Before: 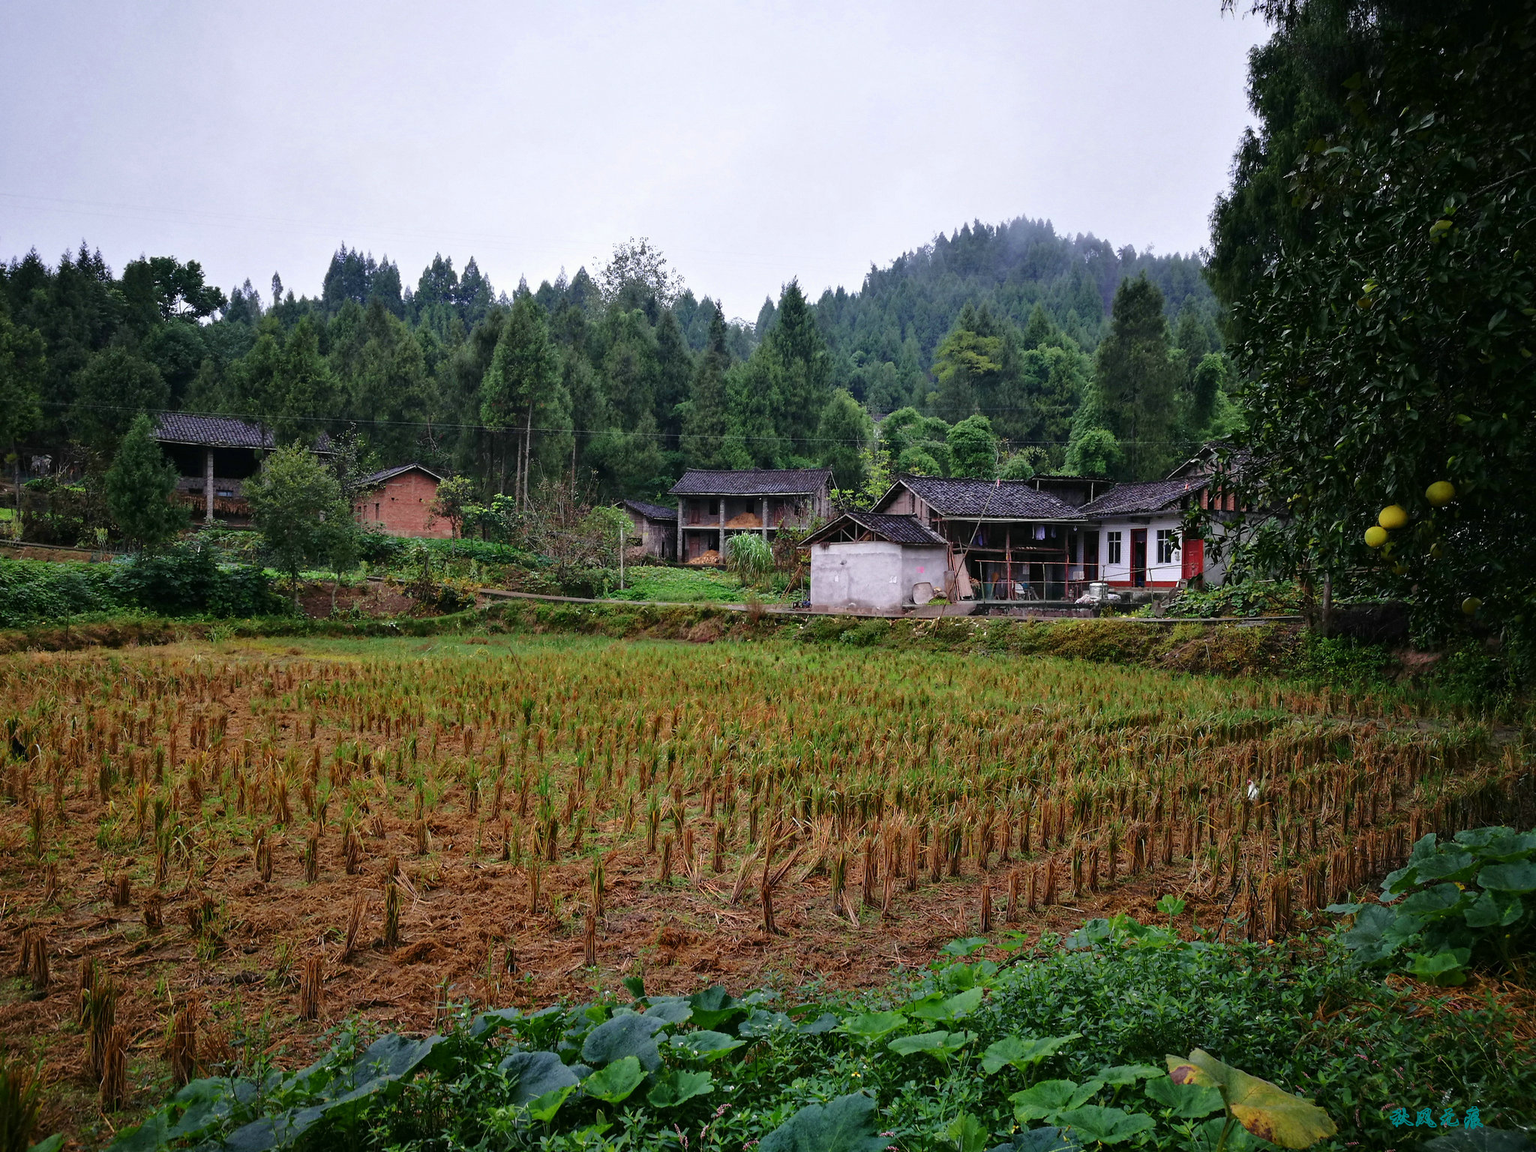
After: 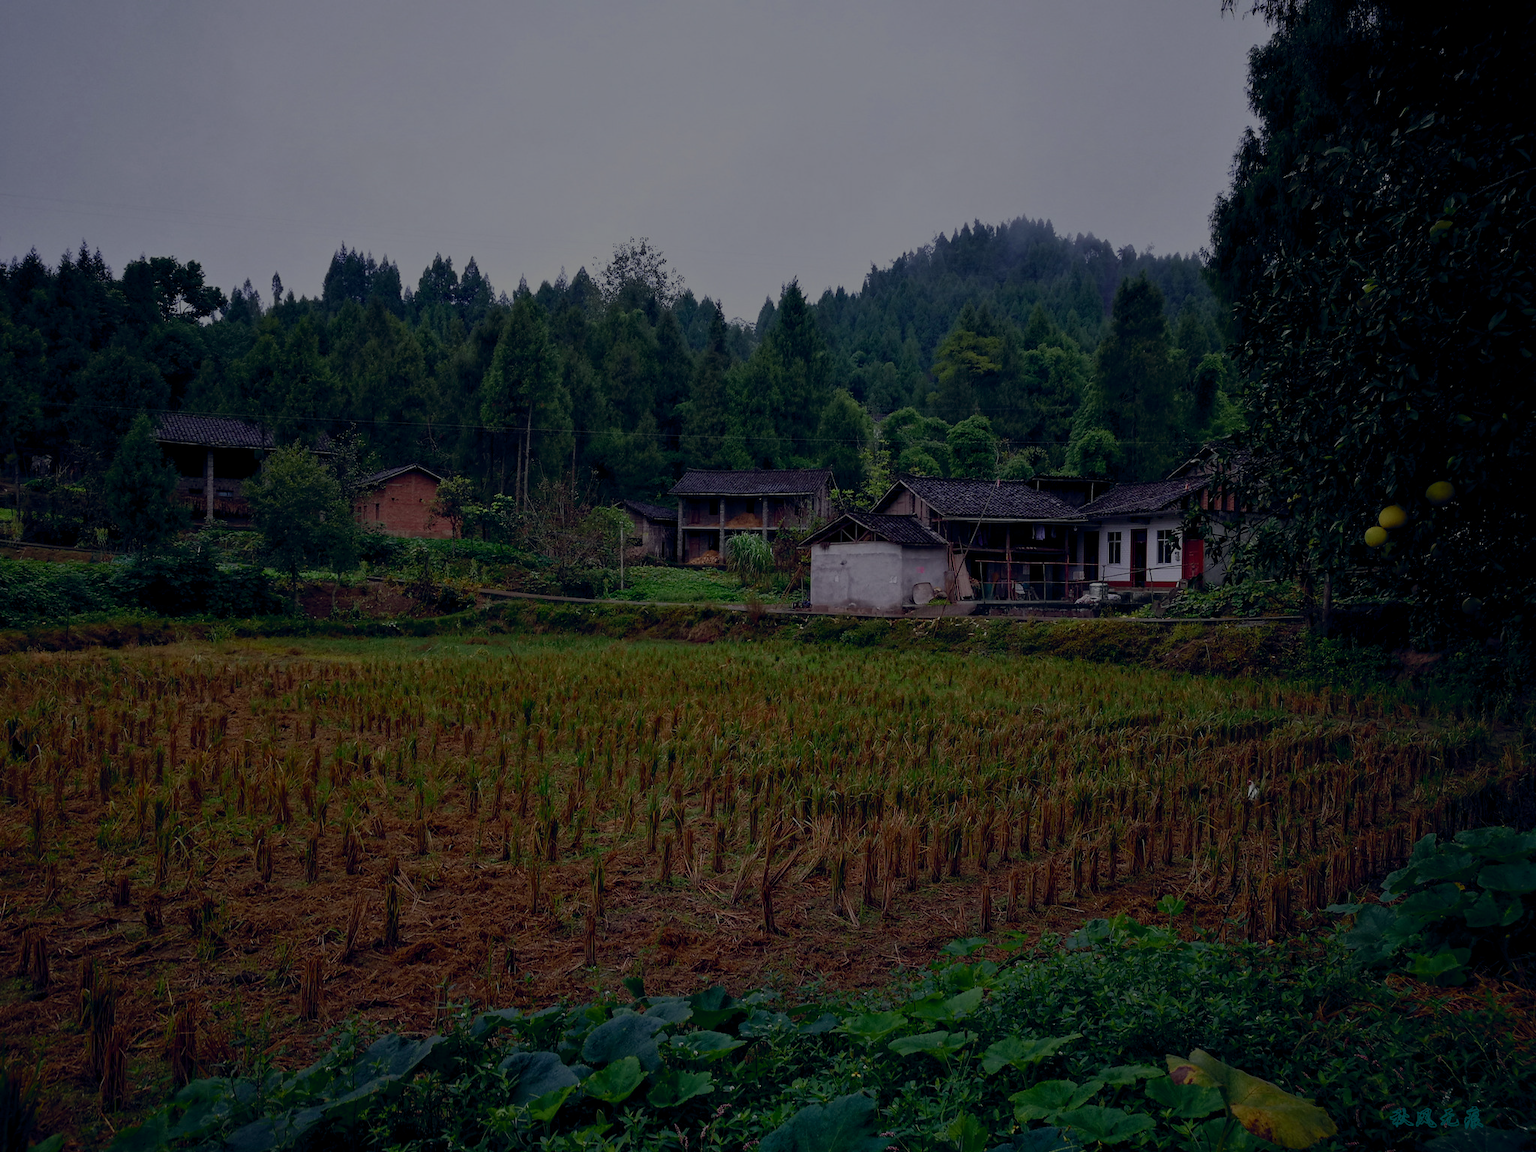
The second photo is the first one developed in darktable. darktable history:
color balance rgb: global offset › luminance -0.272%, global offset › chroma 0.306%, global offset › hue 262.26°, linear chroma grading › global chroma 15.365%, perceptual saturation grading › global saturation 14.515%, perceptual saturation grading › highlights -24.837%, perceptual saturation grading › shadows 26.189%, perceptual brilliance grading › global brilliance -47.941%, global vibrance 30.614%
tone curve: curves: ch0 [(0, 0.001) (0.139, 0.096) (0.311, 0.278) (0.495, 0.531) (0.718, 0.816) (0.841, 0.909) (1, 0.967)]; ch1 [(0, 0) (0.272, 0.249) (0.388, 0.385) (0.469, 0.456) (0.495, 0.497) (0.538, 0.554) (0.578, 0.605) (0.707, 0.778) (1, 1)]; ch2 [(0, 0) (0.125, 0.089) (0.353, 0.329) (0.443, 0.408) (0.502, 0.499) (0.557, 0.542) (0.608, 0.635) (1, 1)], color space Lab, linked channels, preserve colors none
tone equalizer: edges refinement/feathering 500, mask exposure compensation -1.57 EV, preserve details no
